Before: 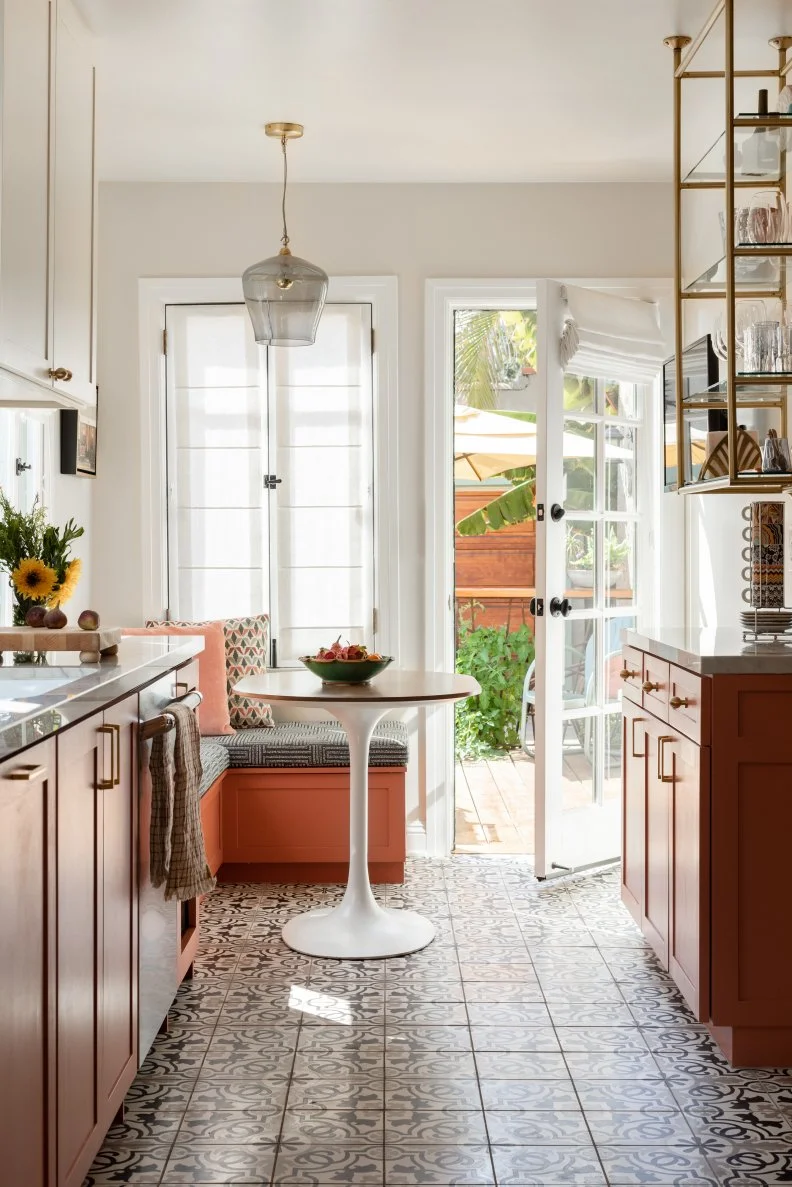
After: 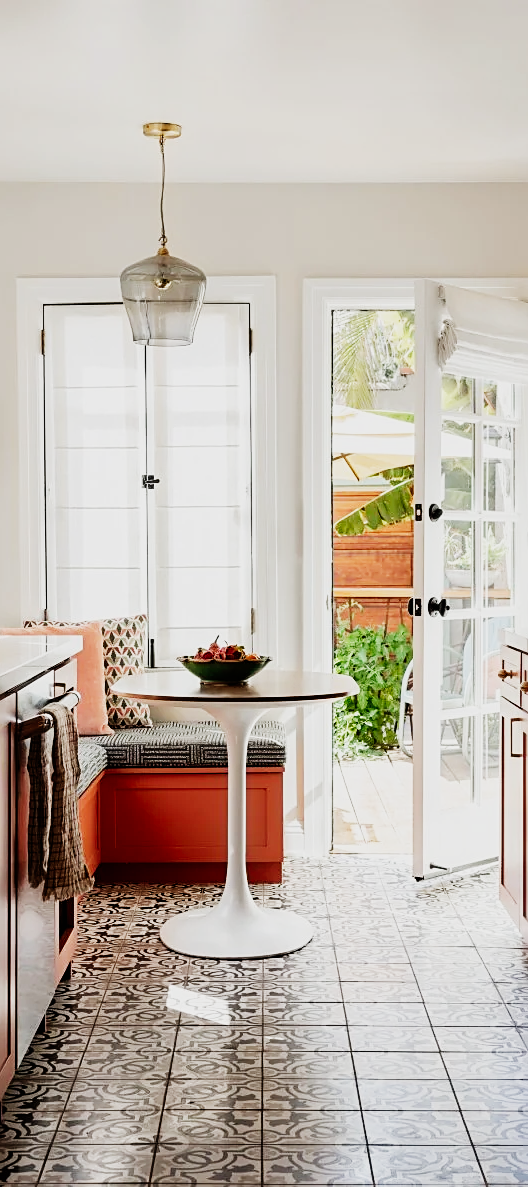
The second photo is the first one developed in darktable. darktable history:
crop and rotate: left 15.446%, right 17.836%
white balance: emerald 1
sharpen: on, module defaults
sigmoid: contrast 2, skew -0.2, preserve hue 0%, red attenuation 0.1, red rotation 0.035, green attenuation 0.1, green rotation -0.017, blue attenuation 0.15, blue rotation -0.052, base primaries Rec2020
